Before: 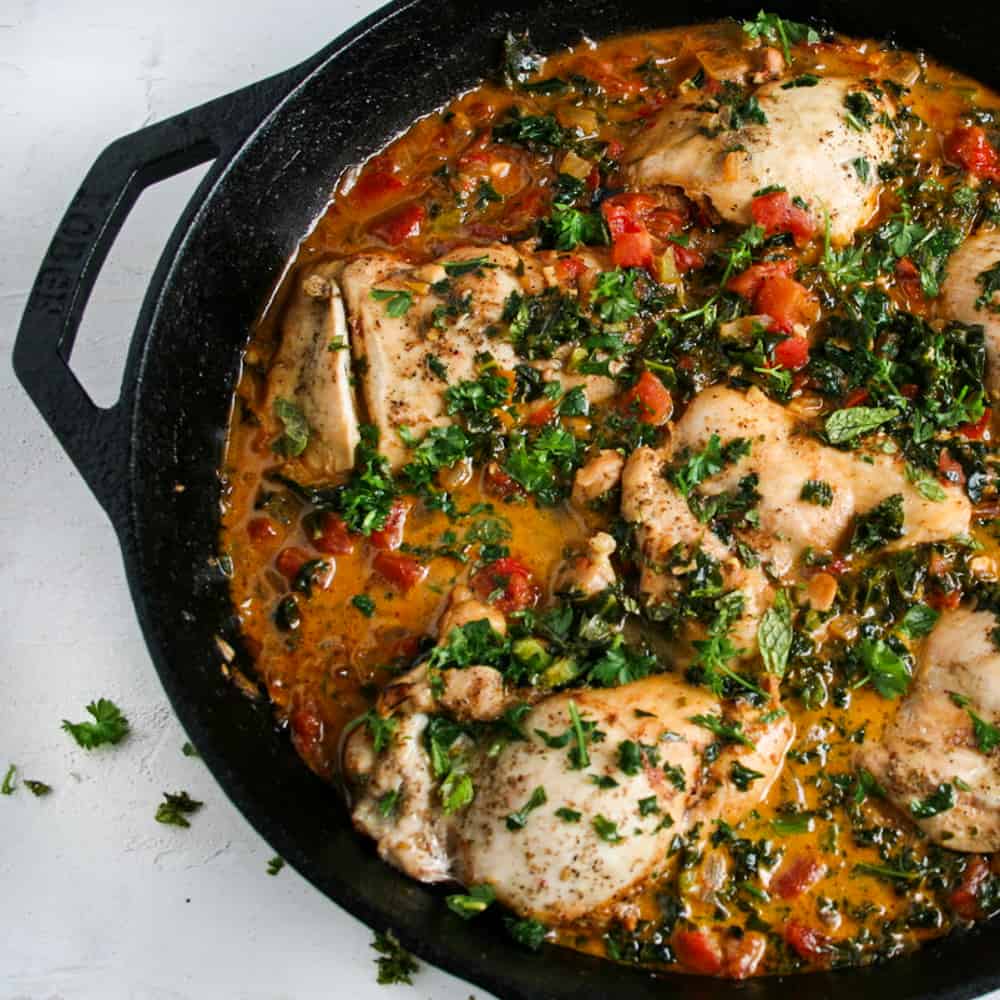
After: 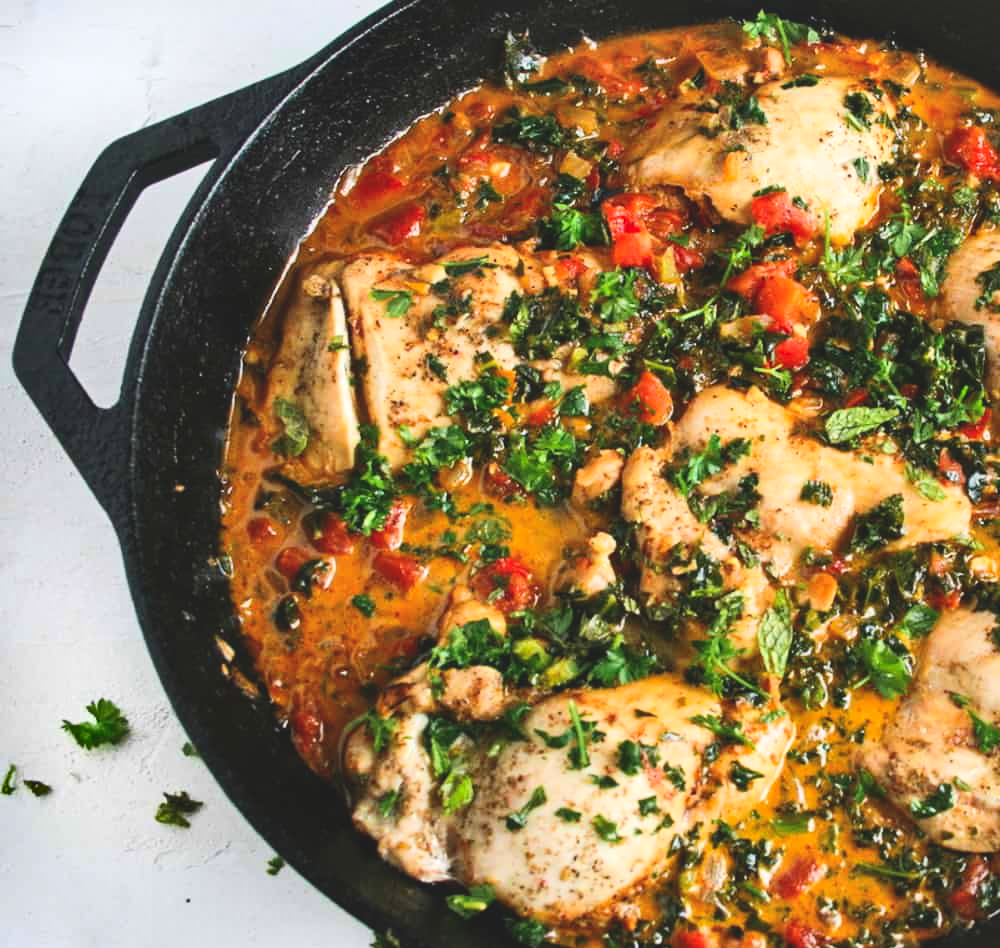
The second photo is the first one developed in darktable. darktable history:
exposure: black level correction -0.009, exposure 0.066 EV, compensate highlight preservation false
contrast brightness saturation: contrast 0.196, brightness 0.168, saturation 0.226
crop and rotate: top 0.006%, bottom 5.163%
shadows and highlights: shadows 52.85, soften with gaussian
